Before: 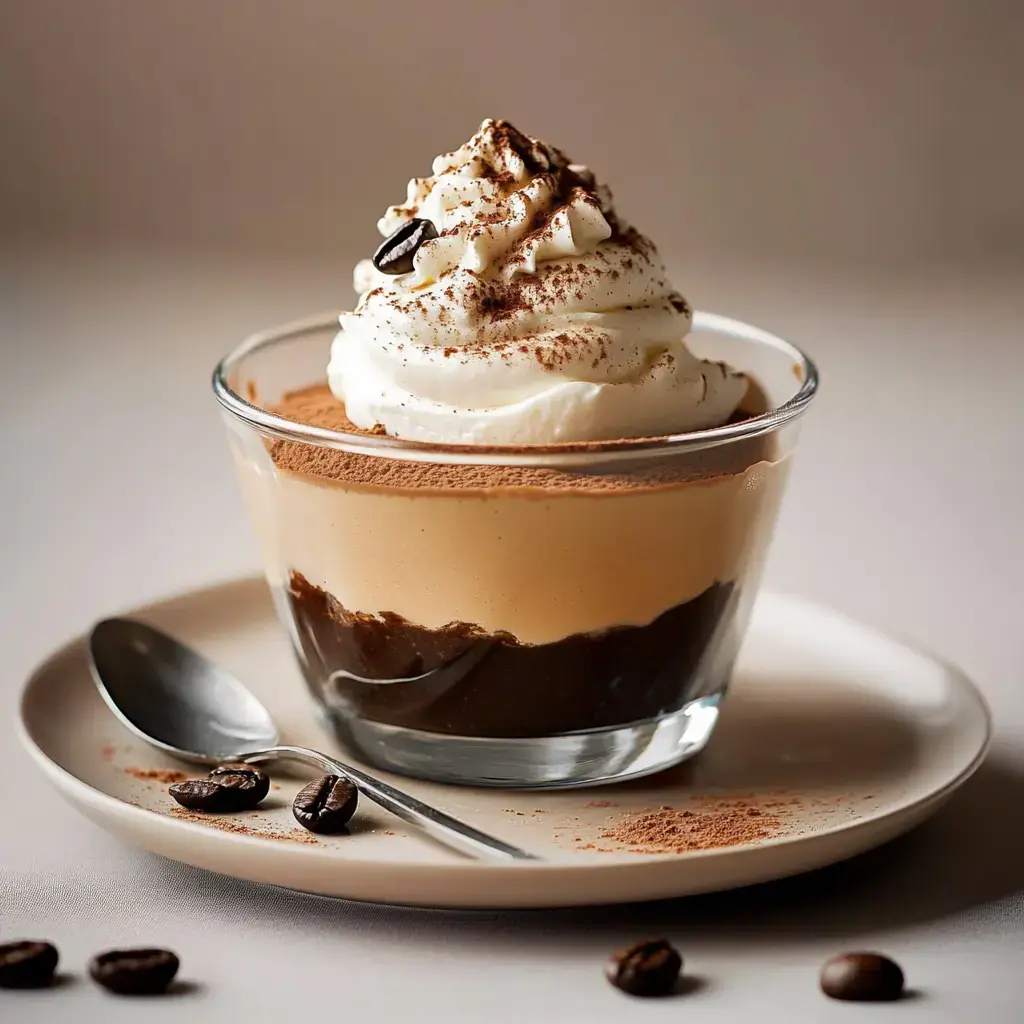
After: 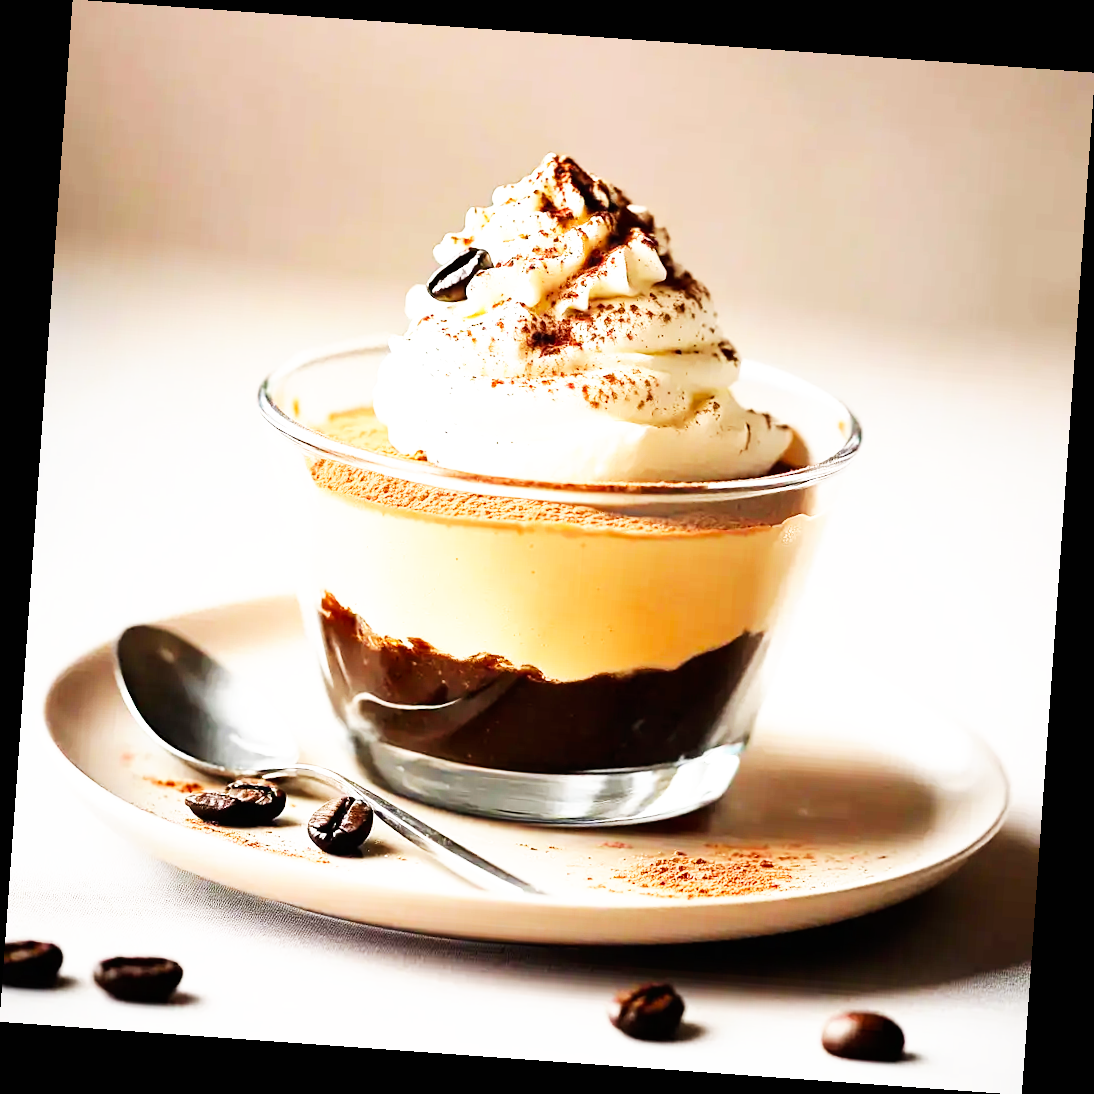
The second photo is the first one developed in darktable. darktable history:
rotate and perspective: rotation 4.1°, automatic cropping off
exposure: exposure 0.6 EV, compensate highlight preservation false
base curve: curves: ch0 [(0, 0) (0.007, 0.004) (0.027, 0.03) (0.046, 0.07) (0.207, 0.54) (0.442, 0.872) (0.673, 0.972) (1, 1)], preserve colors none
